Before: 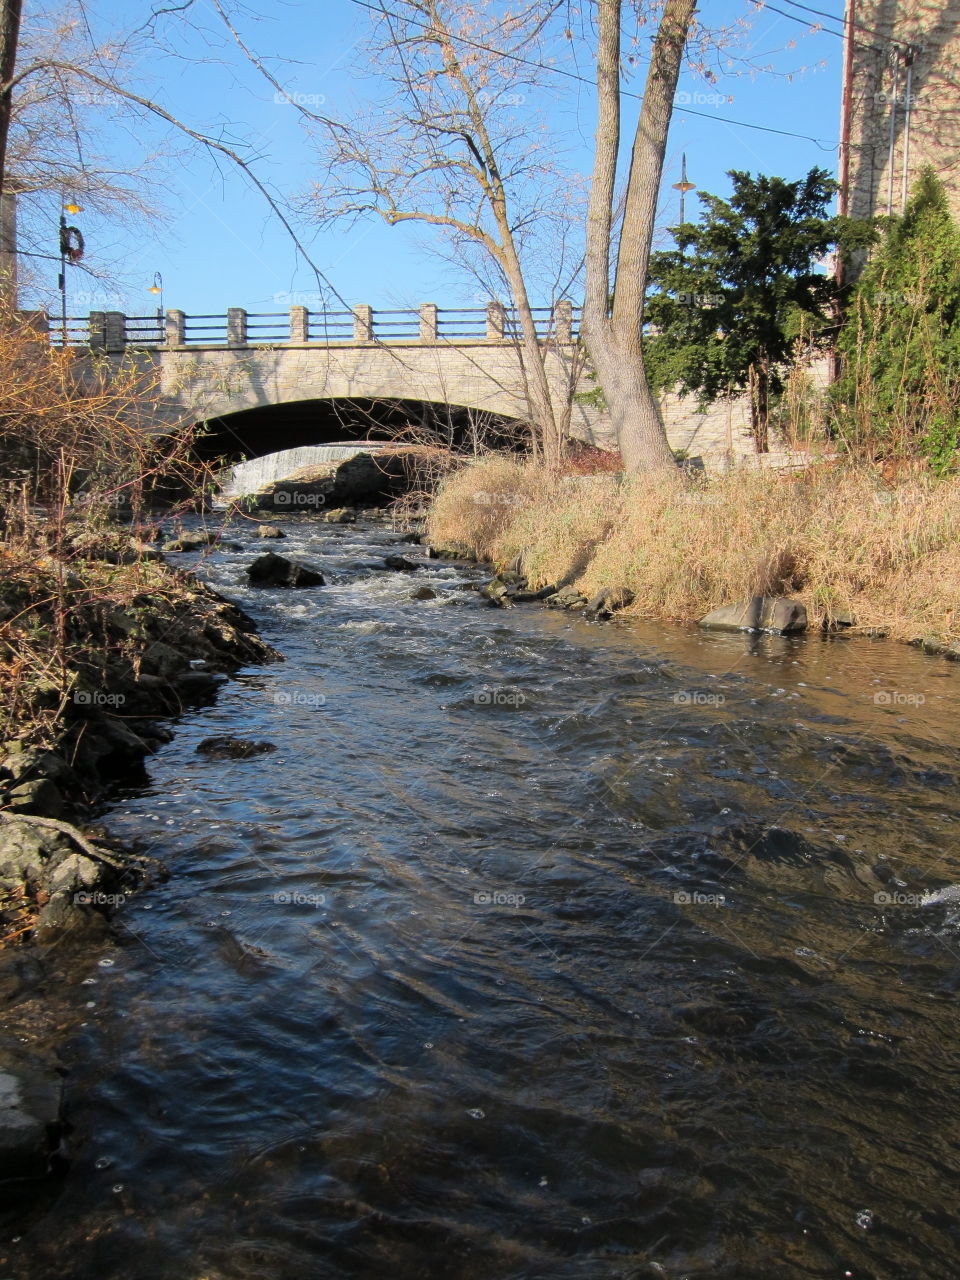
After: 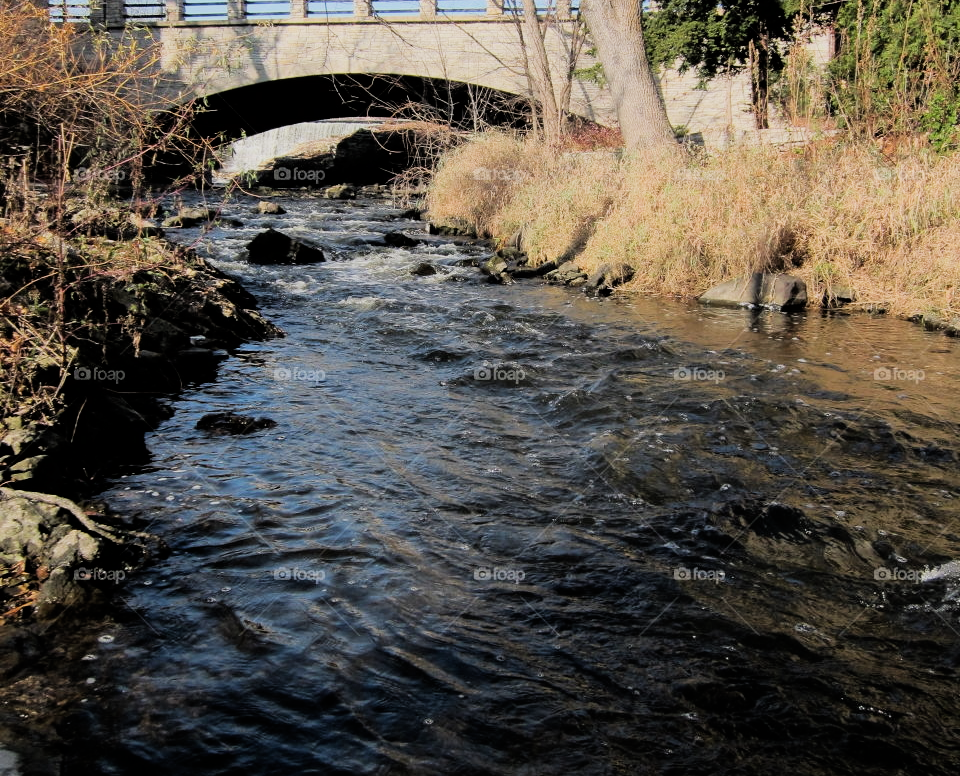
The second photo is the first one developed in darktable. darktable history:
tone curve: curves: ch0 [(0, 0) (0.003, 0.003) (0.011, 0.011) (0.025, 0.025) (0.044, 0.044) (0.069, 0.069) (0.1, 0.099) (0.136, 0.135) (0.177, 0.176) (0.224, 0.223) (0.277, 0.275) (0.335, 0.333) (0.399, 0.396) (0.468, 0.465) (0.543, 0.541) (0.623, 0.622) (0.709, 0.708) (0.801, 0.8) (0.898, 0.897) (1, 1)], preserve colors none
crop and rotate: top 25.357%, bottom 13.942%
filmic rgb: black relative exposure -5 EV, hardness 2.88, contrast 1.3, highlights saturation mix -30%
exposure: black level correction -0.001, exposure 0.08 EV, compensate highlight preservation false
